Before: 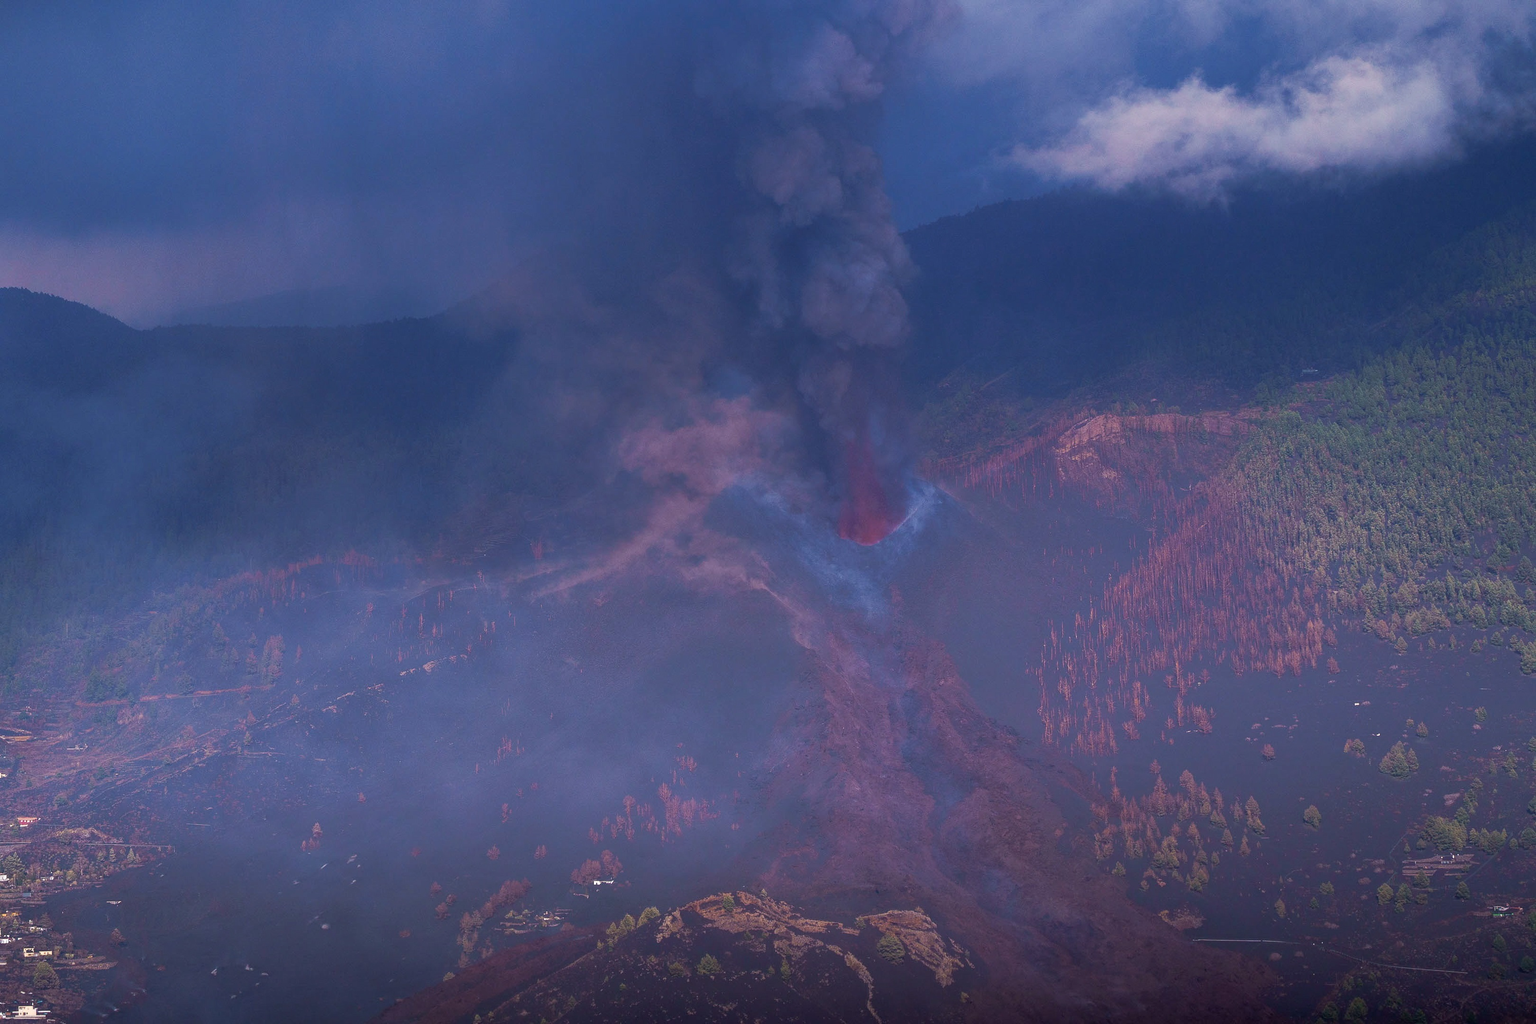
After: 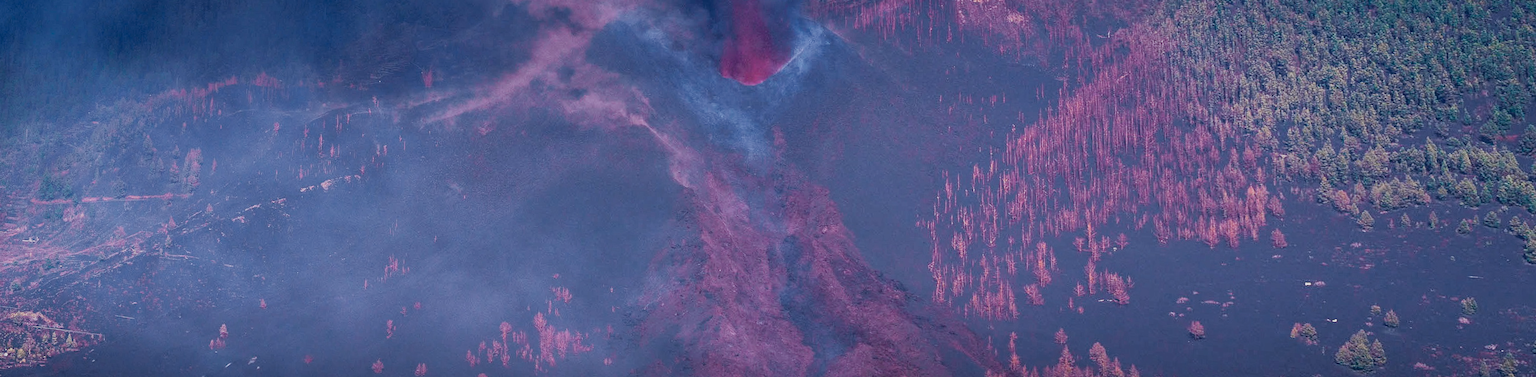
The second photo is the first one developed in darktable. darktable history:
tone curve: curves: ch0 [(0, 0.022) (0.114, 0.096) (0.282, 0.299) (0.456, 0.51) (0.613, 0.693) (0.786, 0.843) (0.999, 0.949)]; ch1 [(0, 0) (0.384, 0.365) (0.463, 0.447) (0.486, 0.474) (0.503, 0.5) (0.535, 0.522) (0.555, 0.546) (0.593, 0.599) (0.755, 0.793) (1, 1)]; ch2 [(0, 0) (0.369, 0.375) (0.449, 0.434) (0.501, 0.5) (0.528, 0.517) (0.561, 0.57) (0.612, 0.631) (0.668, 0.659) (1, 1)], color space Lab, independent channels, preserve colors none
rotate and perspective: rotation 1.69°, lens shift (vertical) -0.023, lens shift (horizontal) -0.291, crop left 0.025, crop right 0.988, crop top 0.092, crop bottom 0.842
crop: top 45.551%, bottom 12.262%
sigmoid: skew -0.2, preserve hue 0%, red attenuation 0.1, red rotation 0.035, green attenuation 0.1, green rotation -0.017, blue attenuation 0.15, blue rotation -0.052, base primaries Rec2020
